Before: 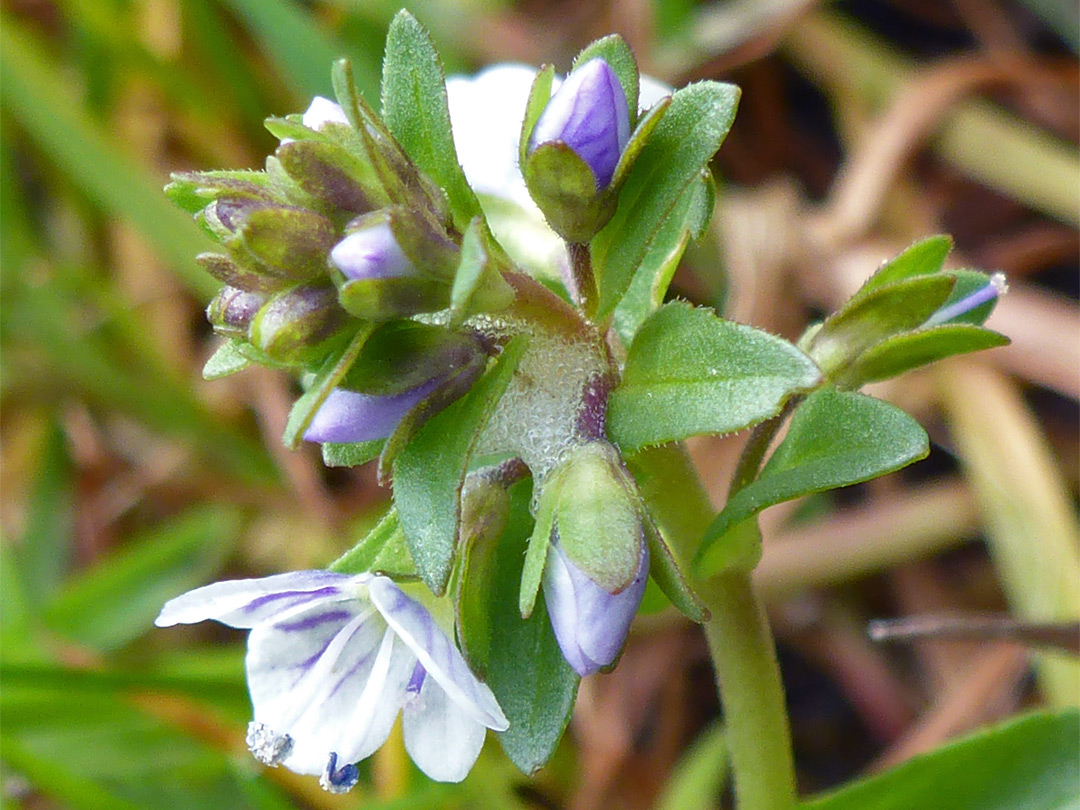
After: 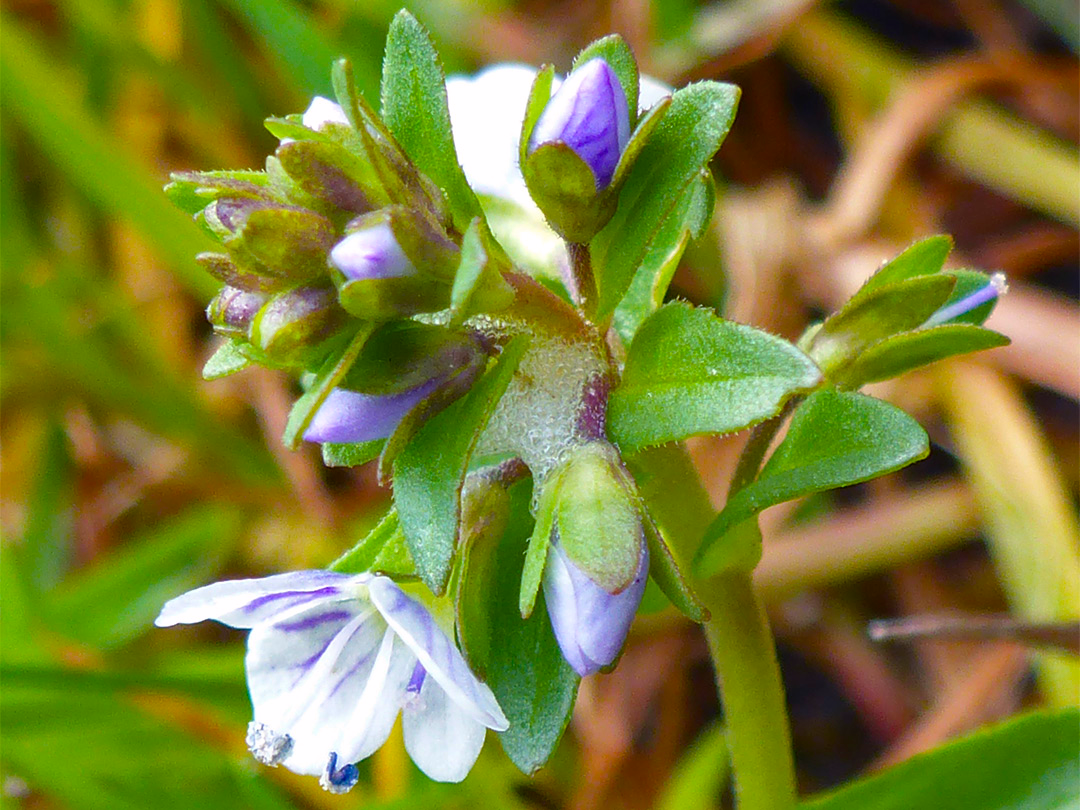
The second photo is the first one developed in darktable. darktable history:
color balance rgb: shadows lift › chroma 3.877%, shadows lift › hue 89.75°, power › hue 324.12°, highlights gain › chroma 0.279%, highlights gain › hue 331.16°, linear chroma grading › global chroma 14.465%, perceptual saturation grading › global saturation 29.673%
